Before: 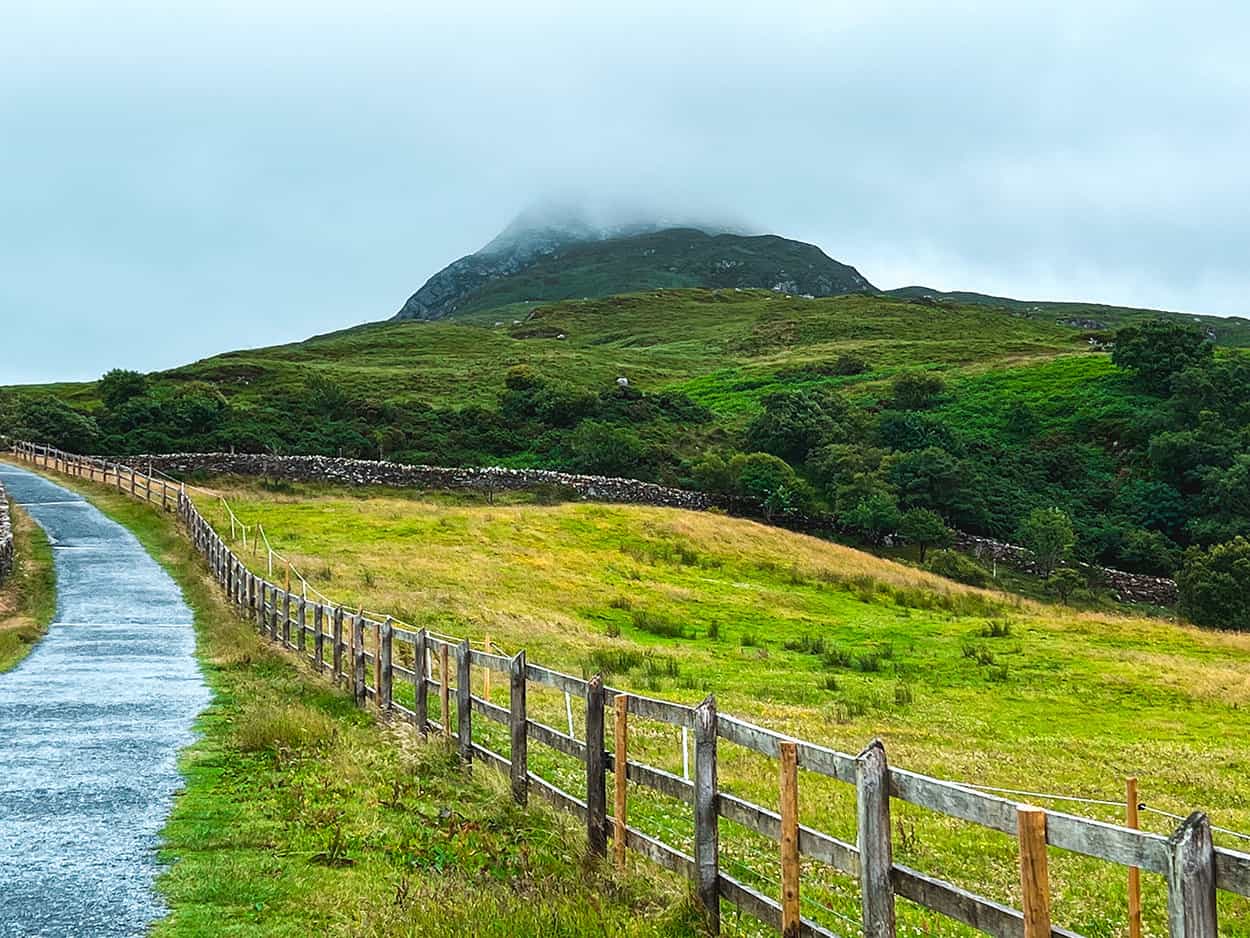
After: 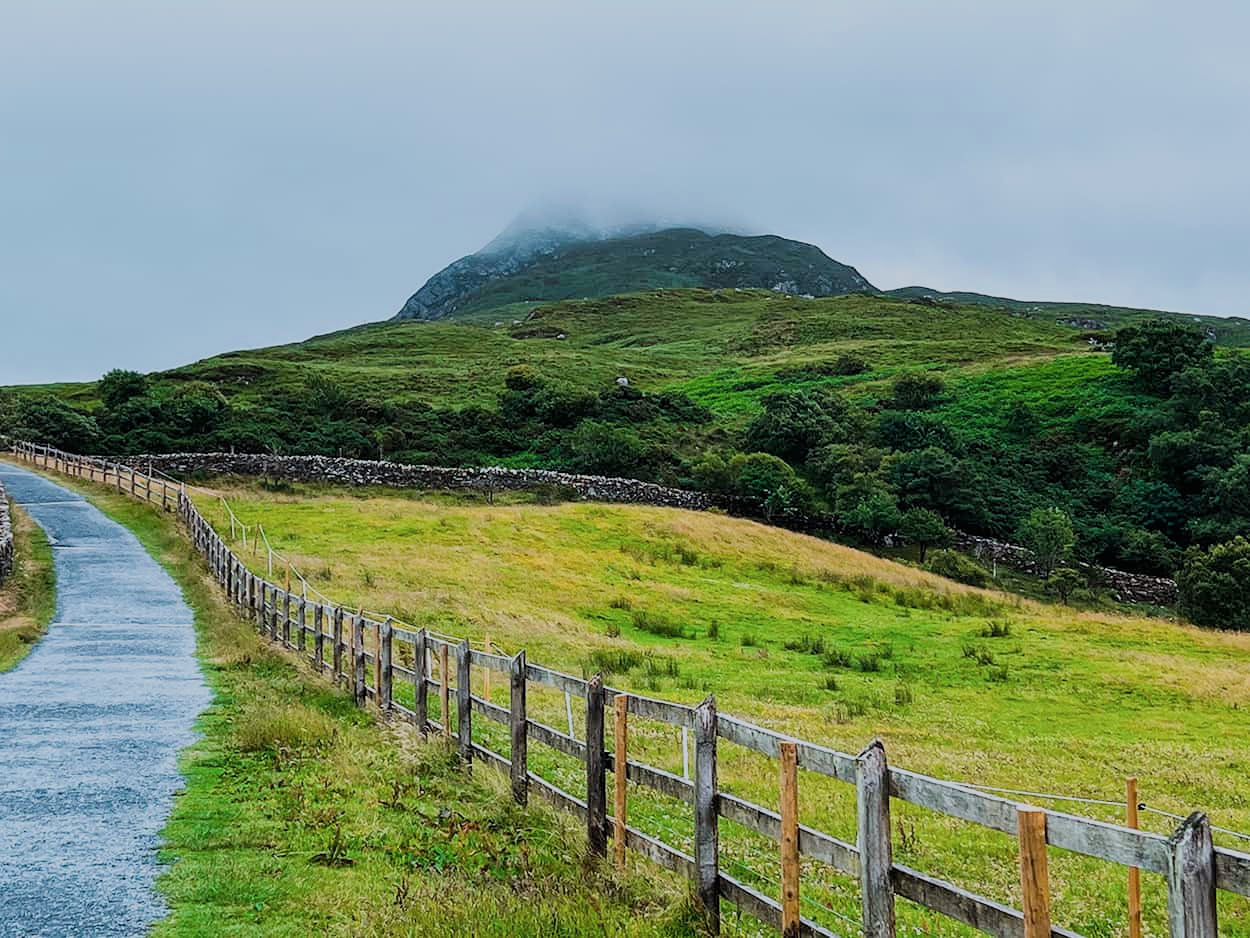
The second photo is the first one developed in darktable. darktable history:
color calibration: illuminant as shot in camera, x 0.358, y 0.373, temperature 4628.91 K
filmic rgb: black relative exposure -7.15 EV, white relative exposure 5.36 EV, hardness 3.02
